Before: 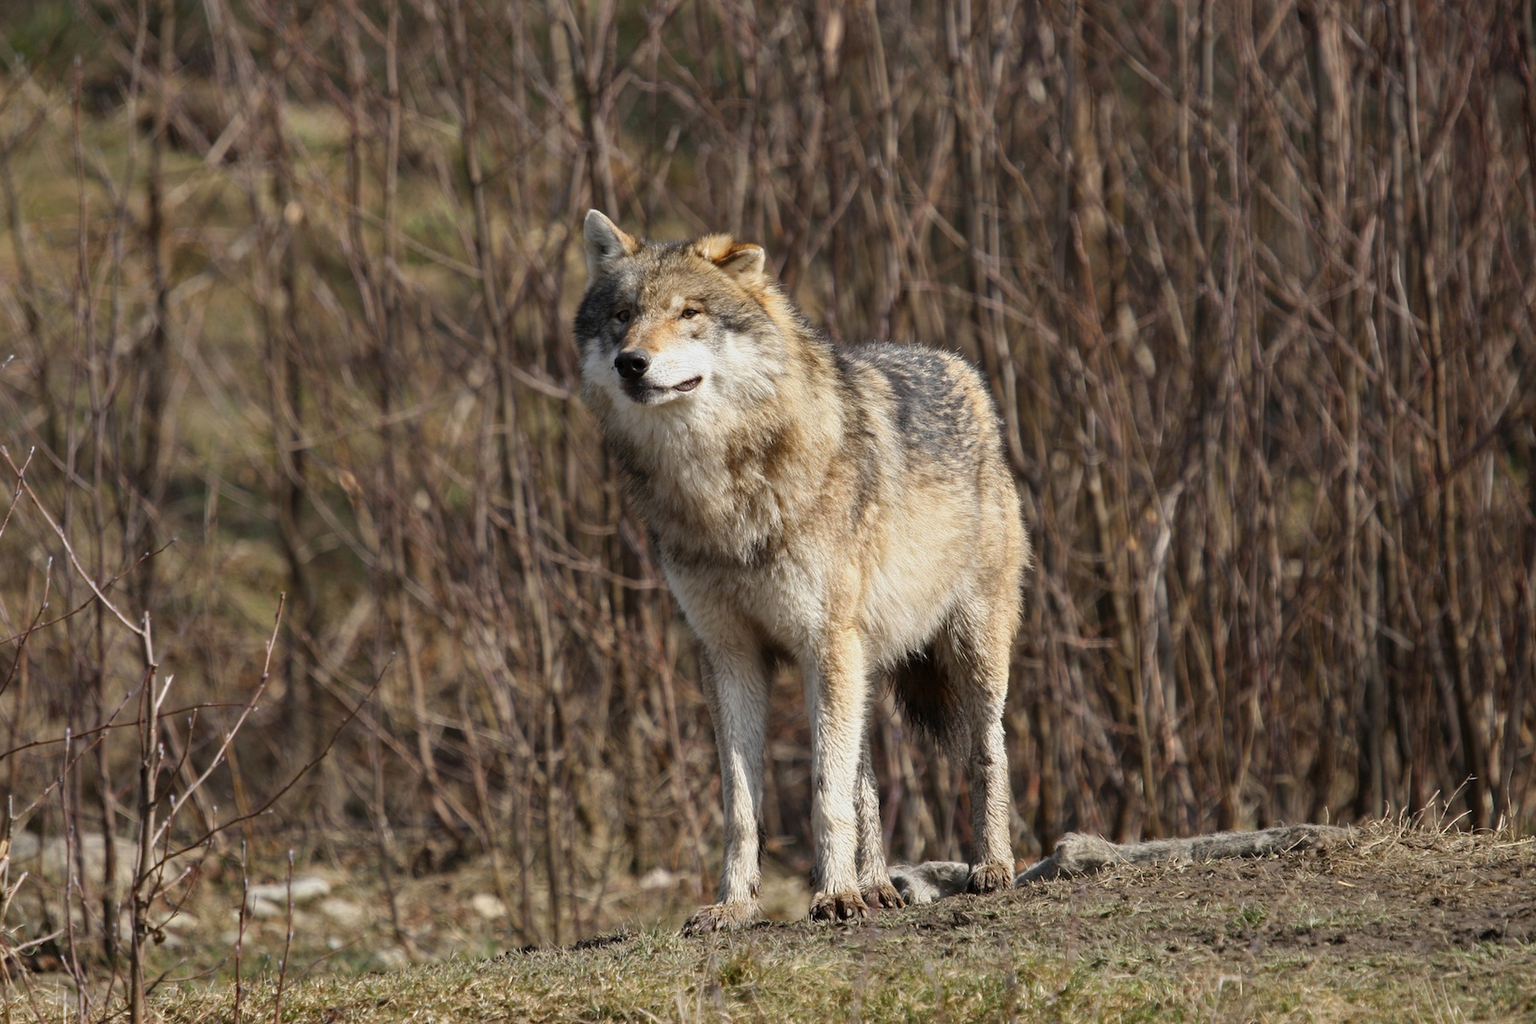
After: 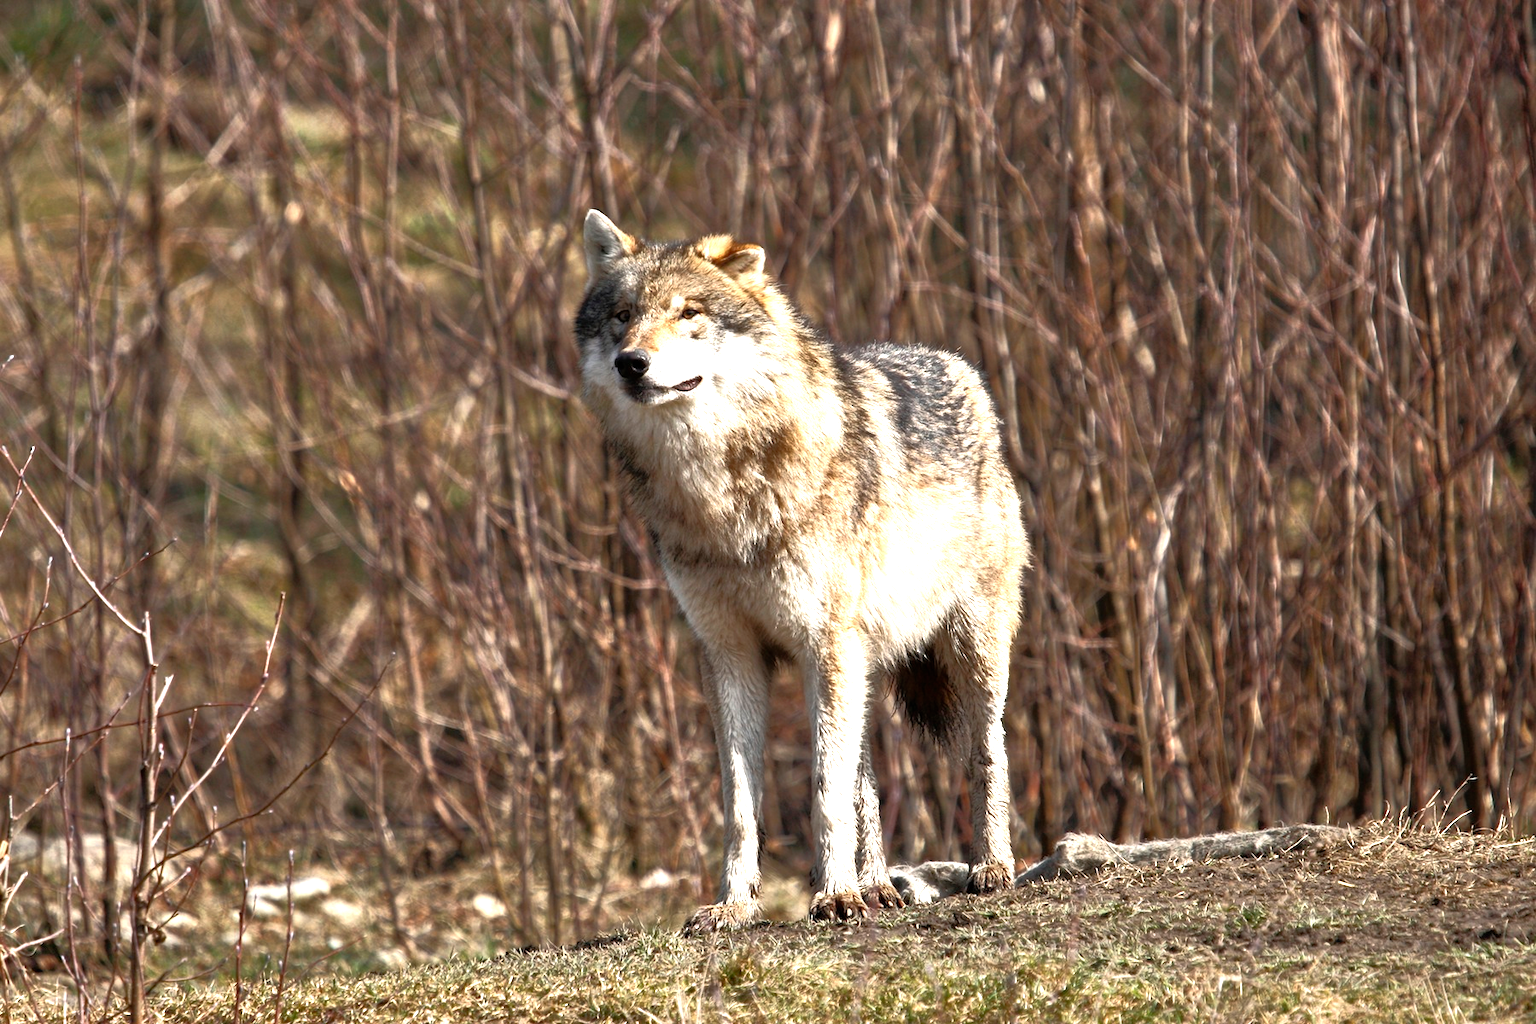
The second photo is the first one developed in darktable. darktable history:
tone equalizer: -8 EV 0.001 EV, -7 EV -0.004 EV, -6 EV 0.009 EV, -5 EV 0.032 EV, -4 EV 0.276 EV, -3 EV 0.644 EV, -2 EV 0.584 EV, -1 EV 0.187 EV, +0 EV 0.024 EV
rgb curve: curves: ch0 [(0, 0) (0.415, 0.237) (1, 1)]
exposure: black level correction 0, exposure 1.1 EV, compensate exposure bias true, compensate highlight preservation false
